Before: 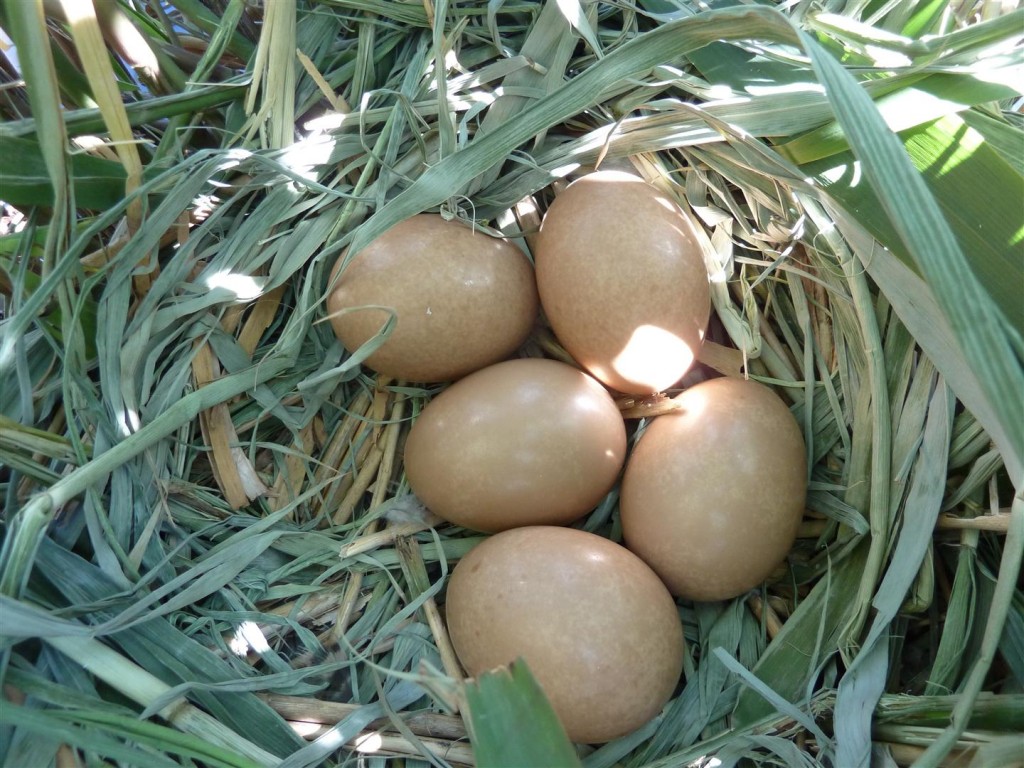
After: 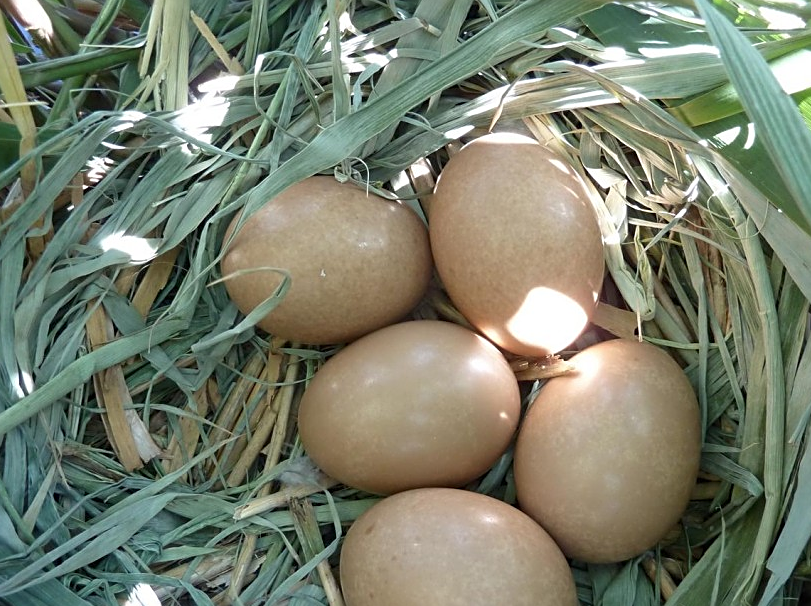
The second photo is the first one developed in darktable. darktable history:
crop and rotate: left 10.438%, top 5.039%, right 10.333%, bottom 15.984%
sharpen: on, module defaults
